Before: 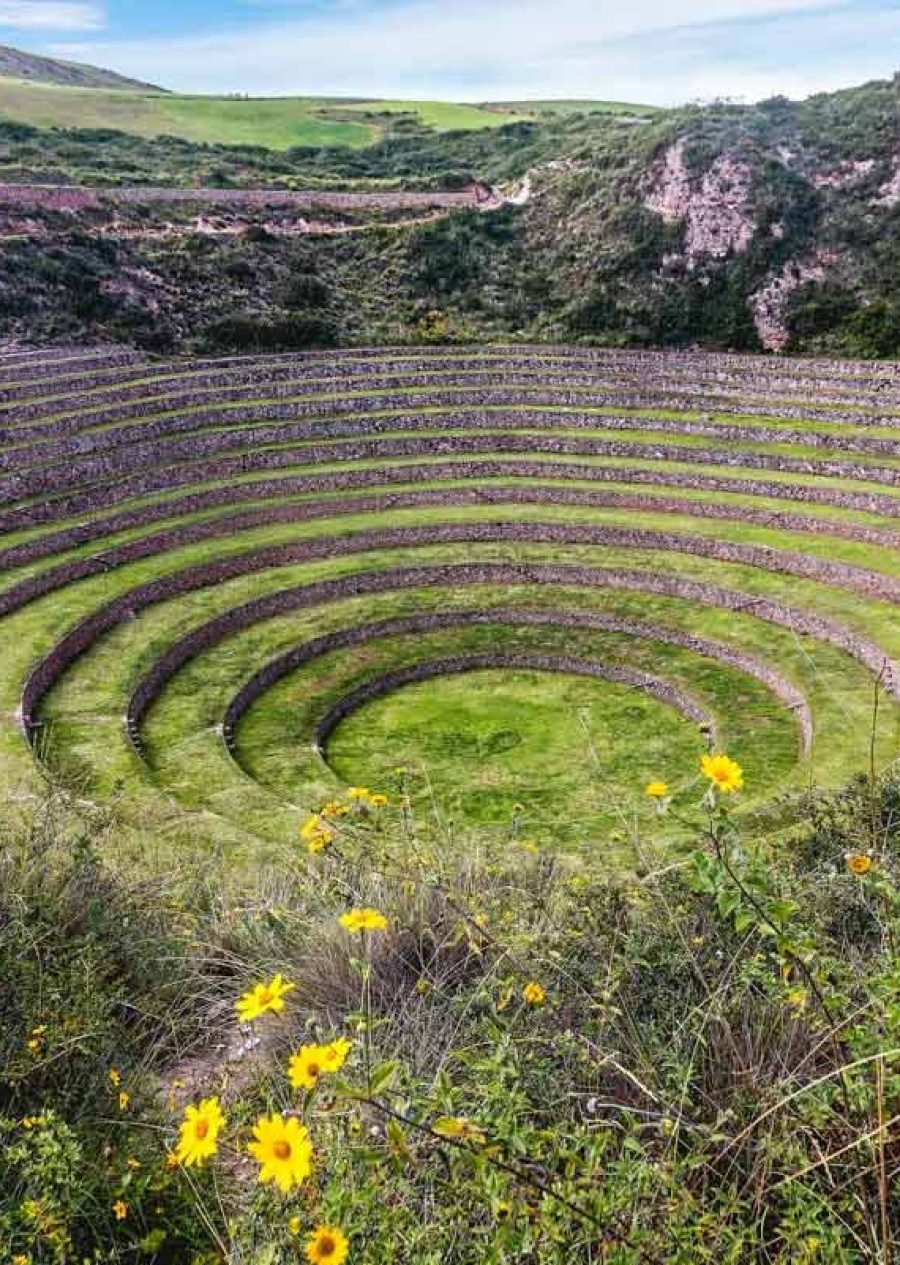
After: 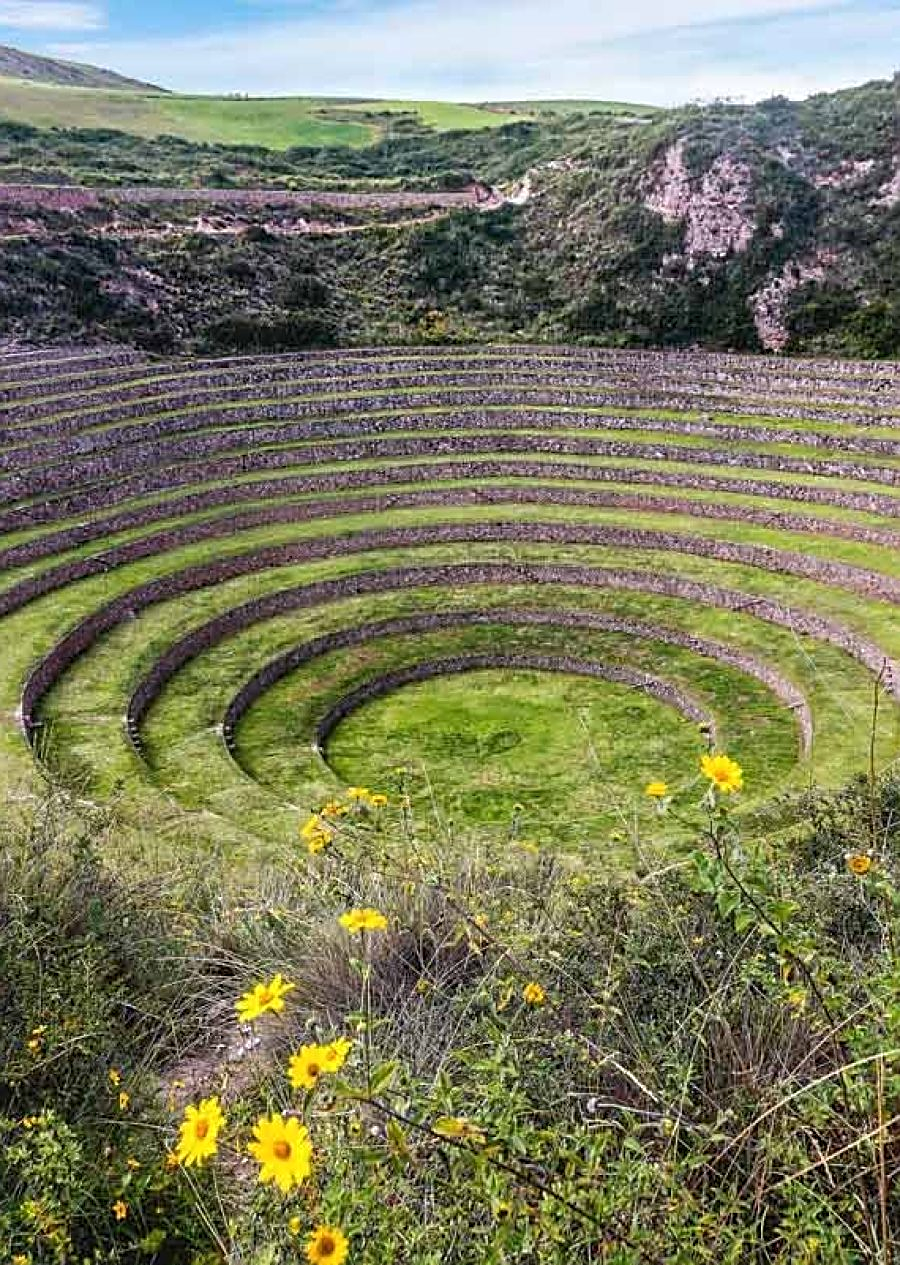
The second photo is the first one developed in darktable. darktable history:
color correction: highlights a* 0.064, highlights b* -0.747
sharpen: on, module defaults
tone equalizer: on, module defaults
